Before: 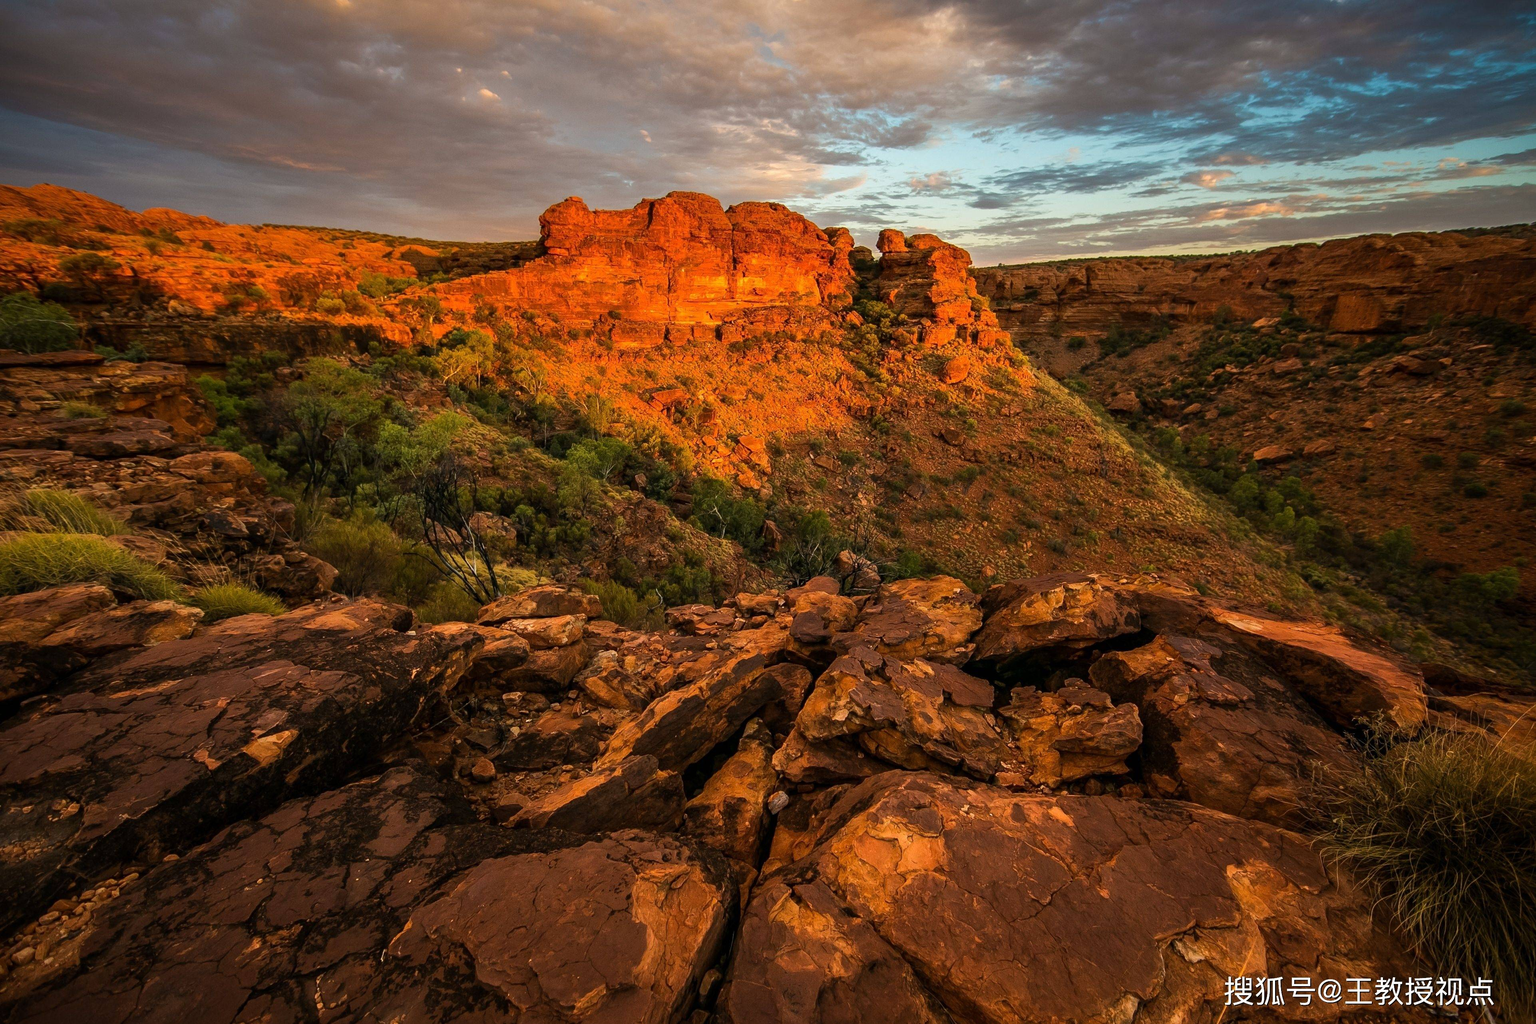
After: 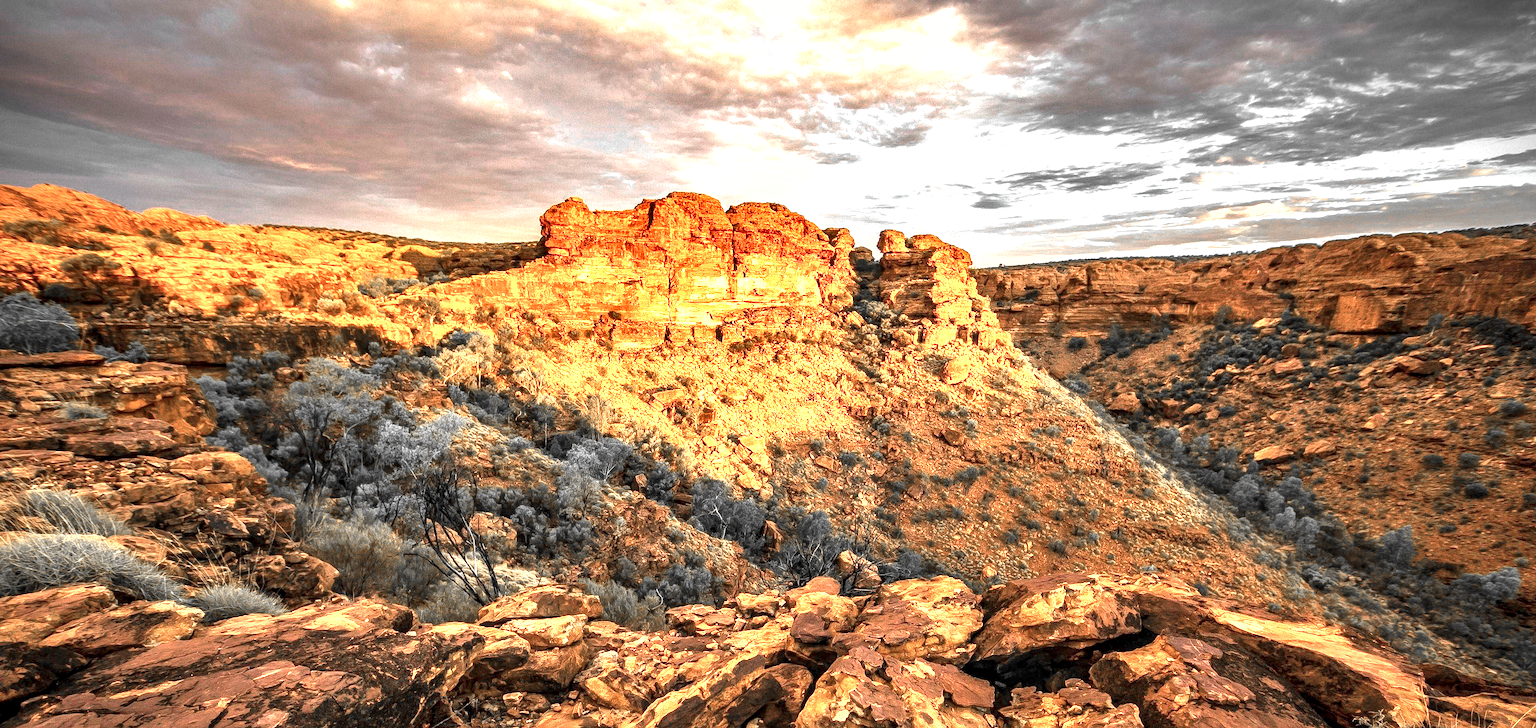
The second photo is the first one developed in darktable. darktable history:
color correction: highlights a* -0.217, highlights b* -0.124
crop: right 0%, bottom 28.838%
local contrast: on, module defaults
exposure: black level correction 0, exposure 1.46 EV, compensate exposure bias true, compensate highlight preservation false
sharpen: radius 1.291, amount 0.295, threshold 0.044
color zones: curves: ch0 [(0, 0.65) (0.096, 0.644) (0.221, 0.539) (0.429, 0.5) (0.571, 0.5) (0.714, 0.5) (0.857, 0.5) (1, 0.65)]; ch1 [(0, 0.5) (0.143, 0.5) (0.257, -0.002) (0.429, 0.04) (0.571, -0.001) (0.714, -0.015) (0.857, 0.024) (1, 0.5)]
shadows and highlights: white point adjustment 1, soften with gaussian
